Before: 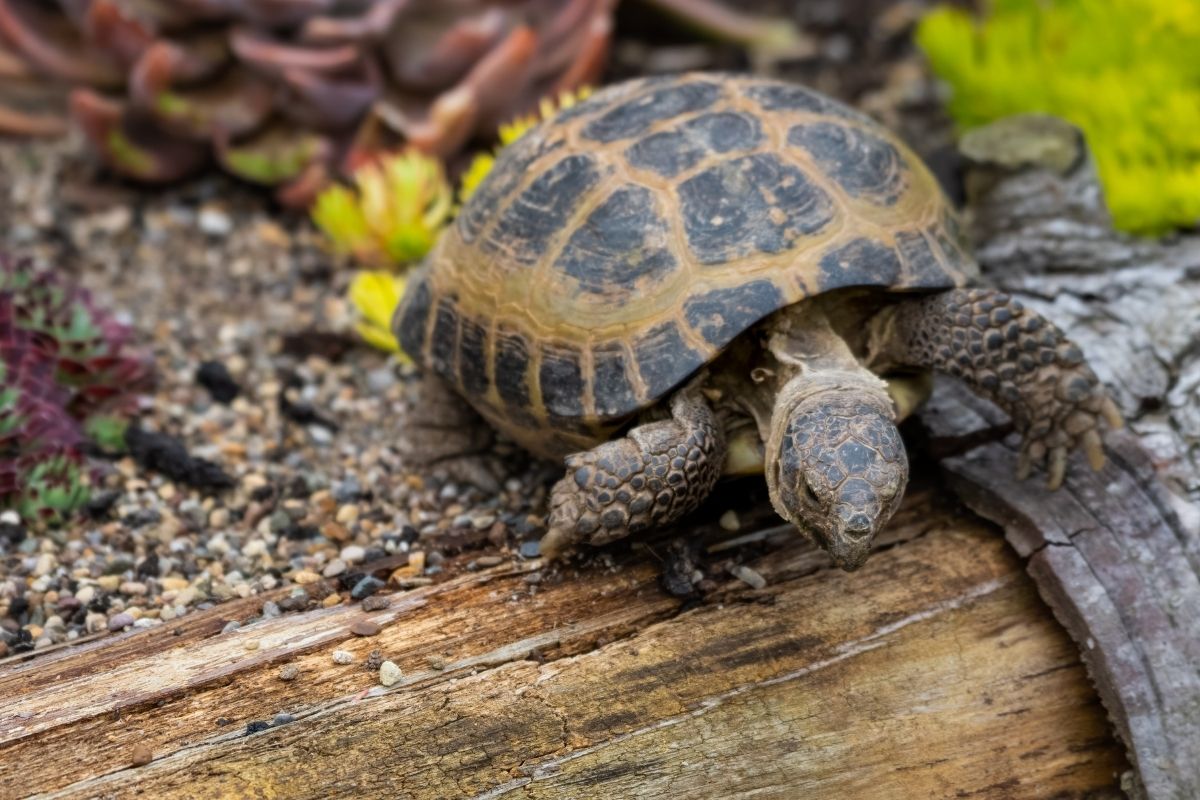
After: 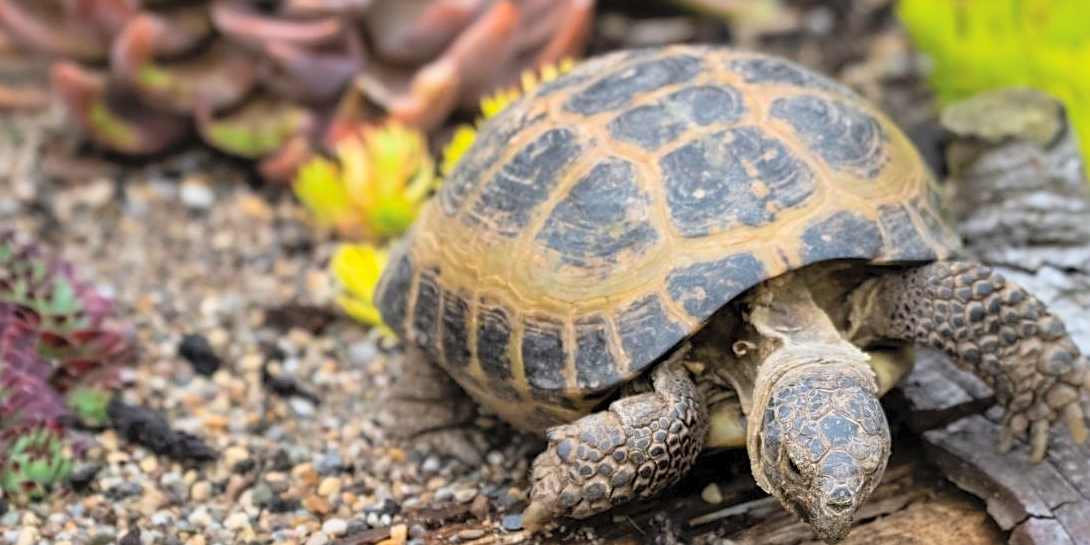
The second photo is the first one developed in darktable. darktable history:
shadows and highlights: shadows -28.4, highlights 30.33
contrast brightness saturation: contrast 0.104, brightness 0.311, saturation 0.139
crop: left 1.541%, top 3.401%, right 7.554%, bottom 28.447%
sharpen: on, module defaults
